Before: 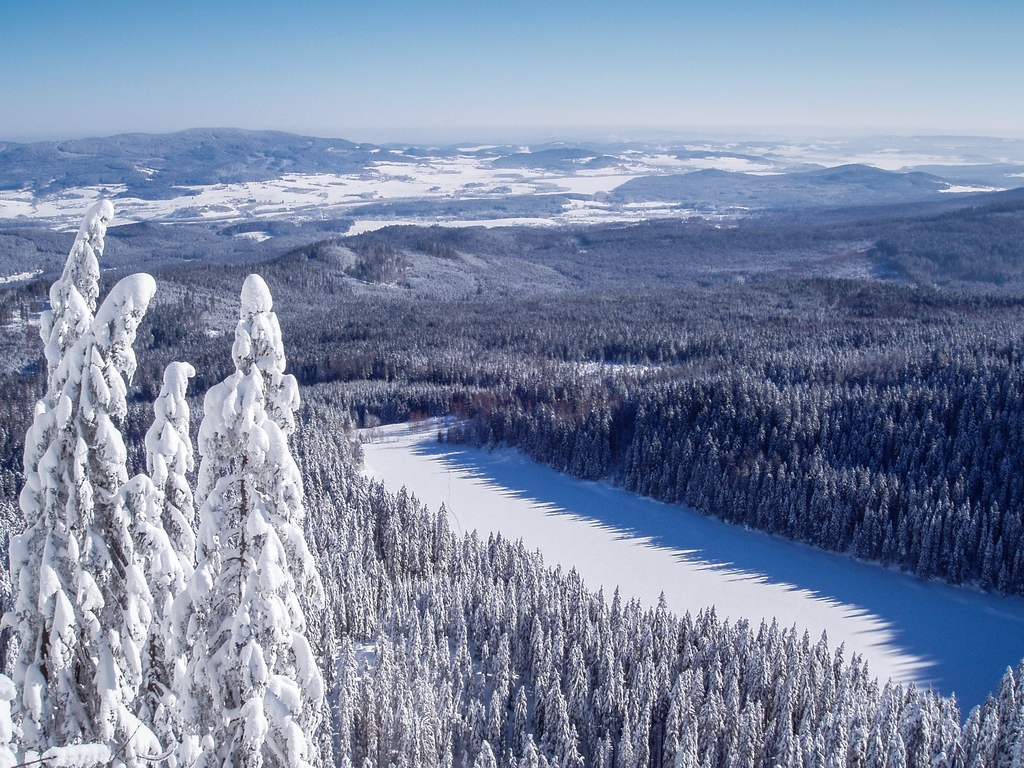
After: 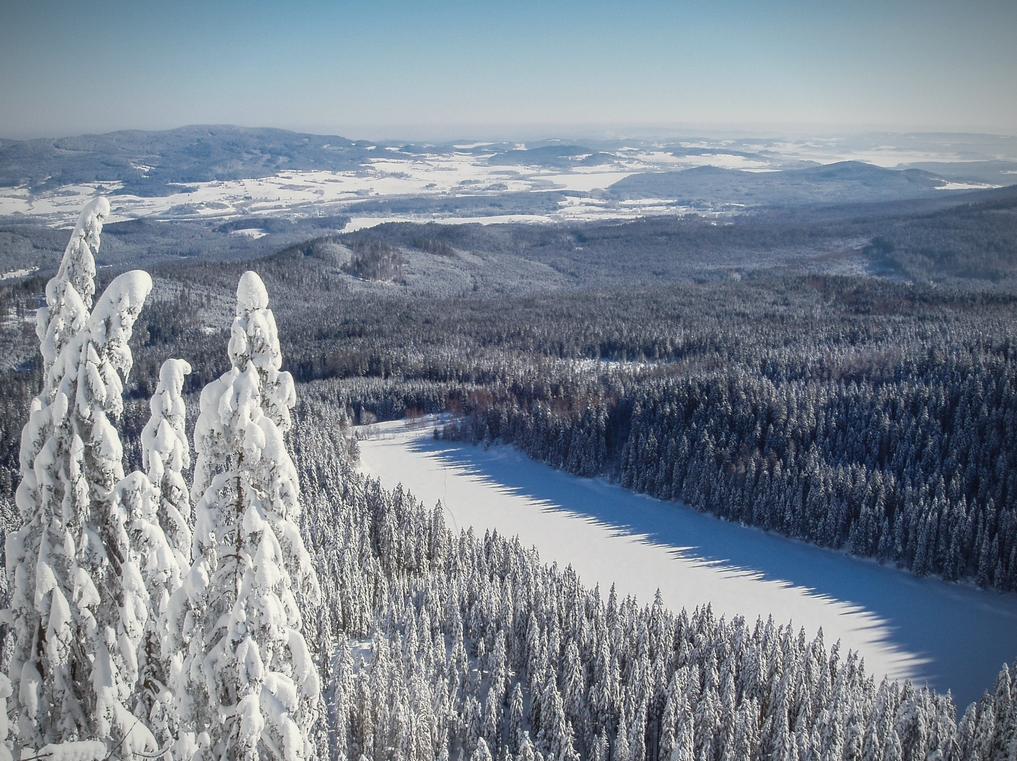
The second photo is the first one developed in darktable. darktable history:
white balance: red 1.009, blue 0.985
crop: left 0.434%, top 0.485%, right 0.244%, bottom 0.386%
color balance: mode lift, gamma, gain (sRGB), lift [1.04, 1, 1, 0.97], gamma [1.01, 1, 1, 0.97], gain [0.96, 1, 1, 0.97]
vignetting: on, module defaults
